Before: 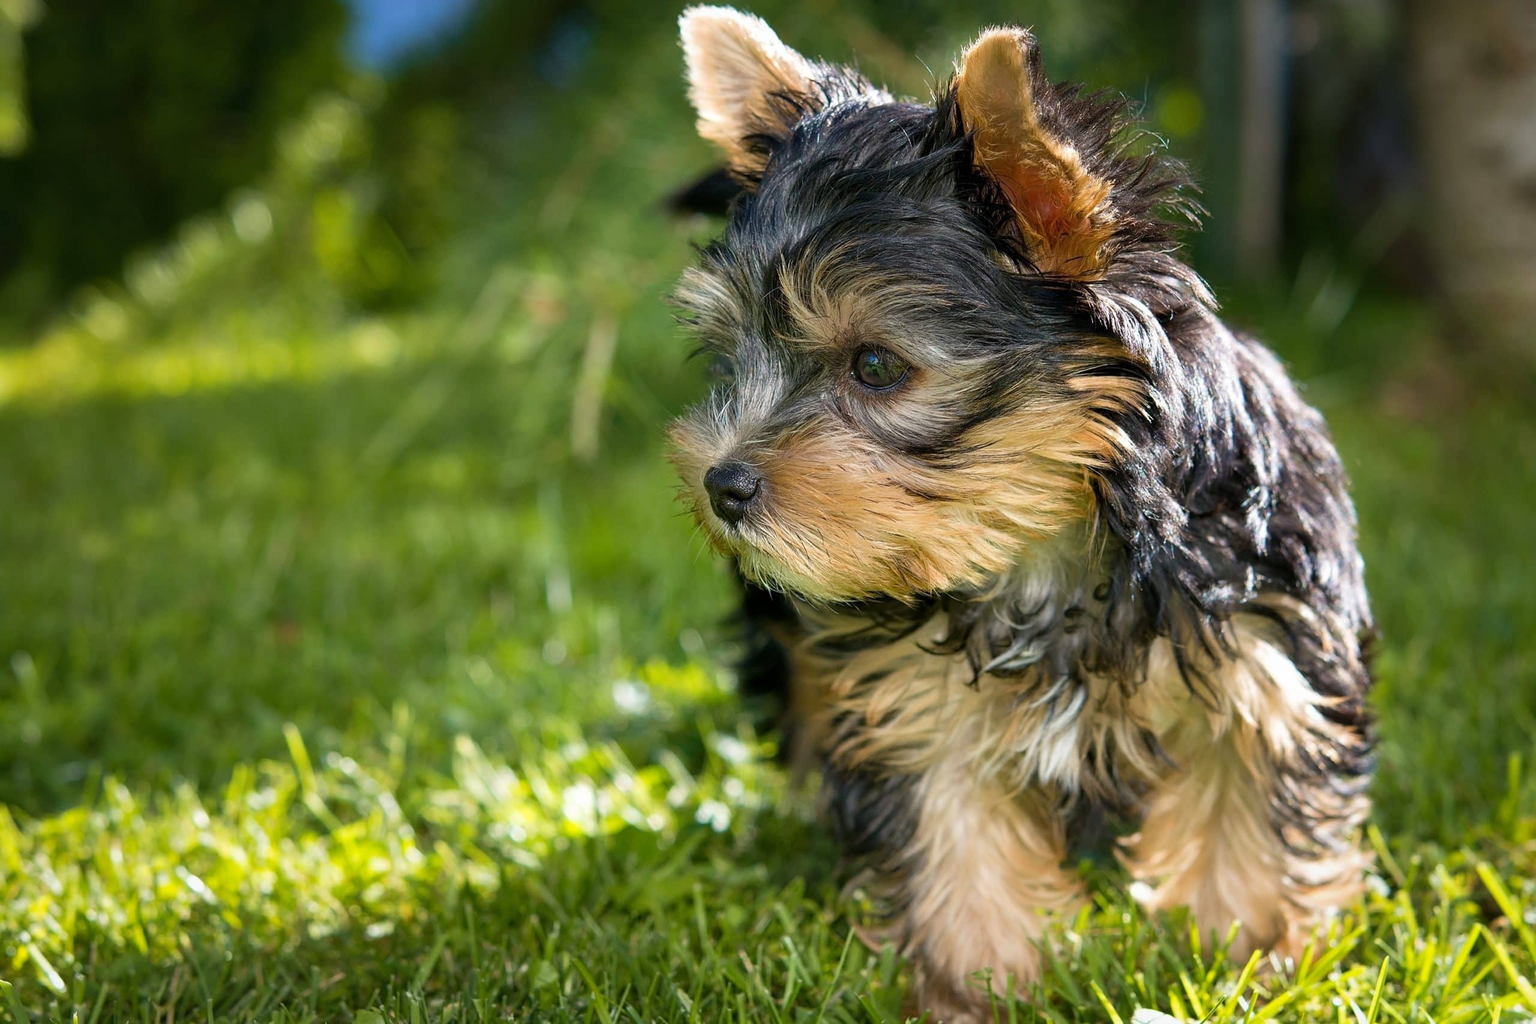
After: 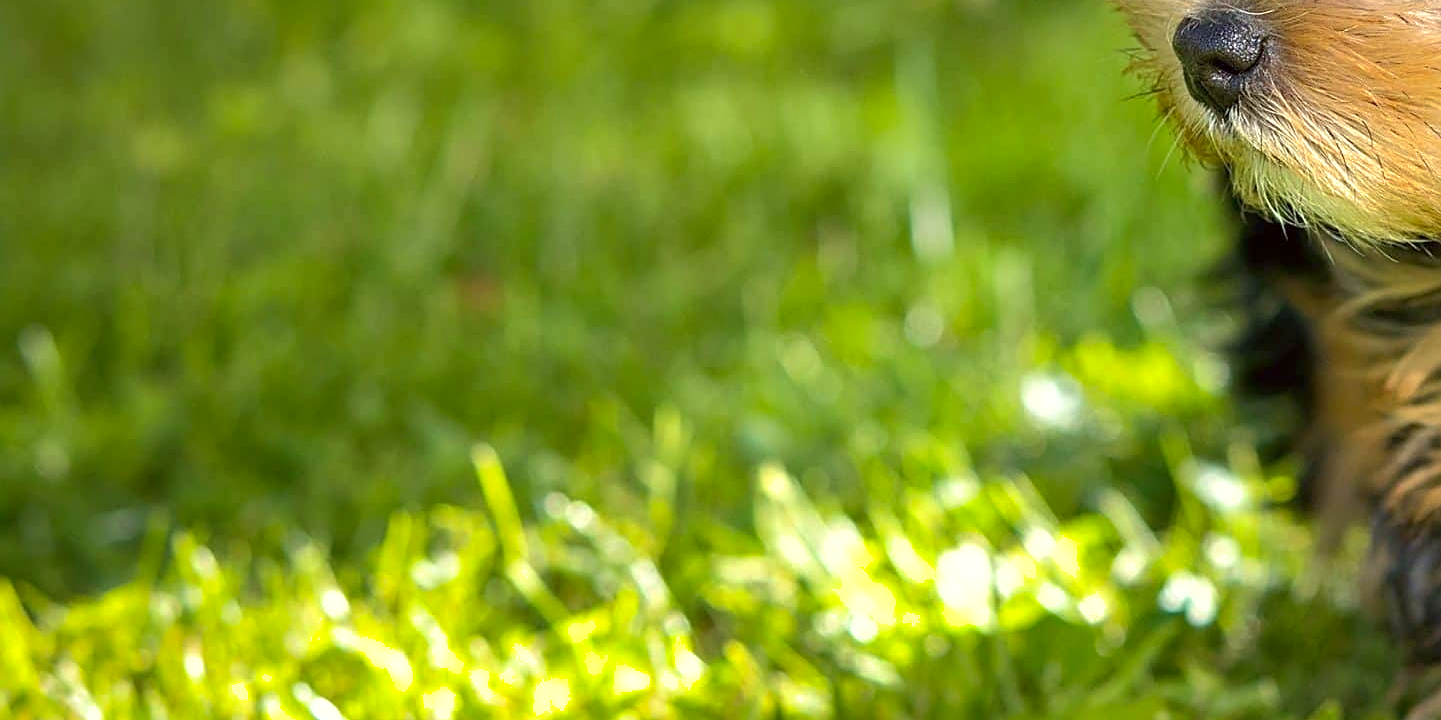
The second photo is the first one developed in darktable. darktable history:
exposure: exposure 0.437 EV, compensate highlight preservation false
sharpen: radius 2.483, amount 0.333
crop: top 44.631%, right 43.685%, bottom 13.167%
color correction: highlights a* -1.16, highlights b* 4.6, shadows a* 3.64
shadows and highlights: on, module defaults
tone equalizer: edges refinement/feathering 500, mask exposure compensation -1.57 EV, preserve details no
contrast brightness saturation: contrast 0.104, brightness 0.027, saturation 0.094
